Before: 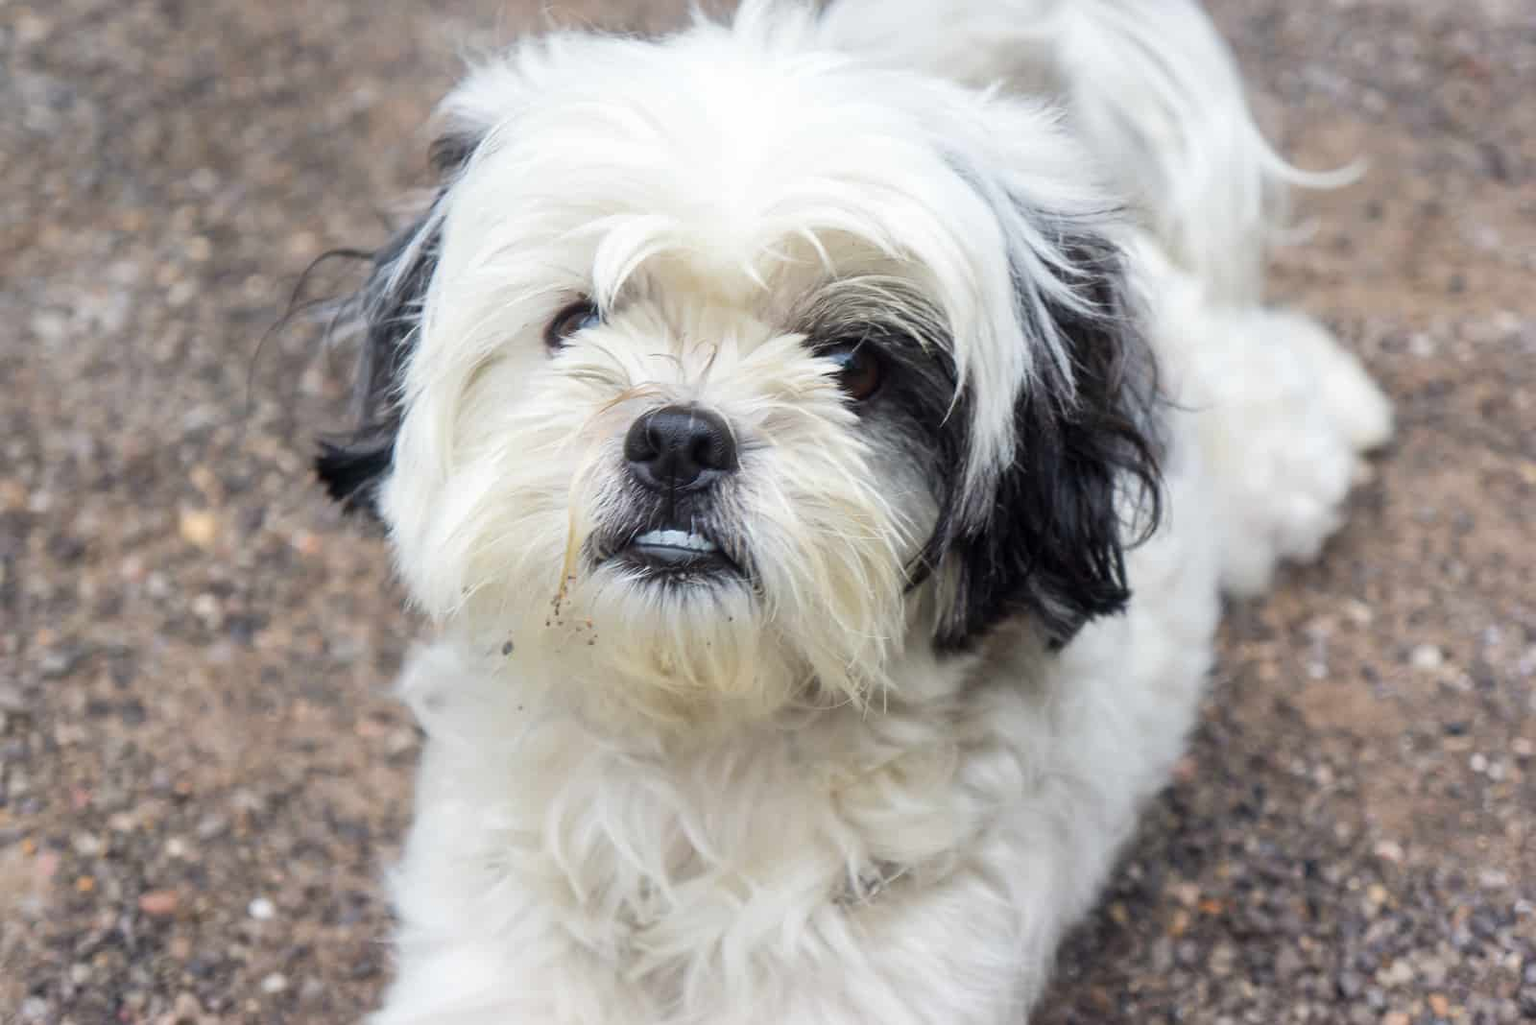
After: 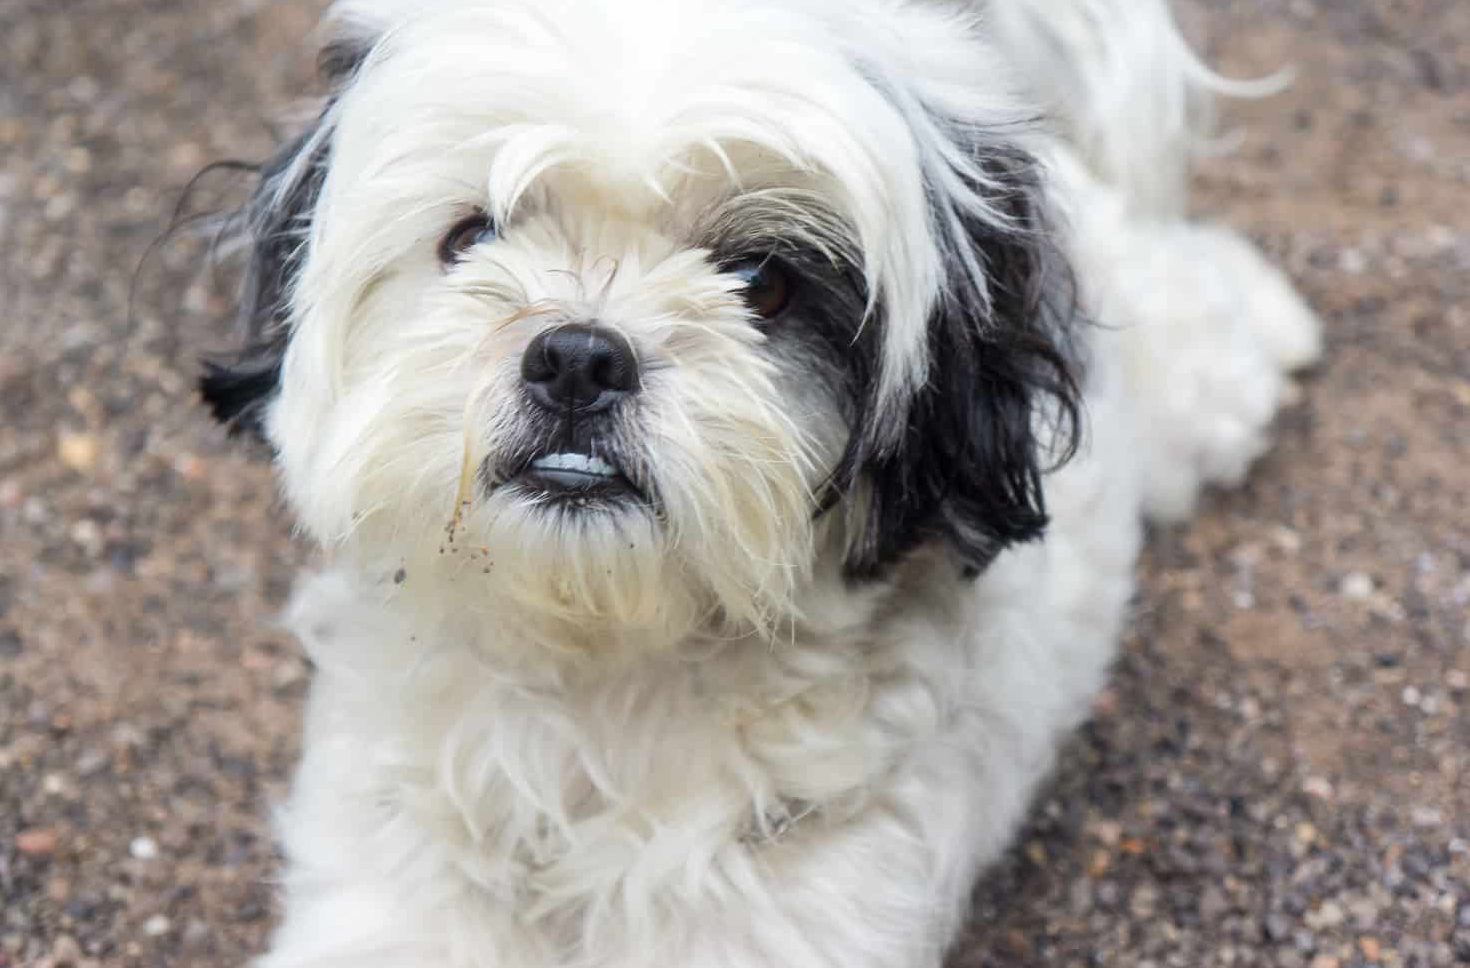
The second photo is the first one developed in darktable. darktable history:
crop and rotate: left 8.09%, top 9.325%
